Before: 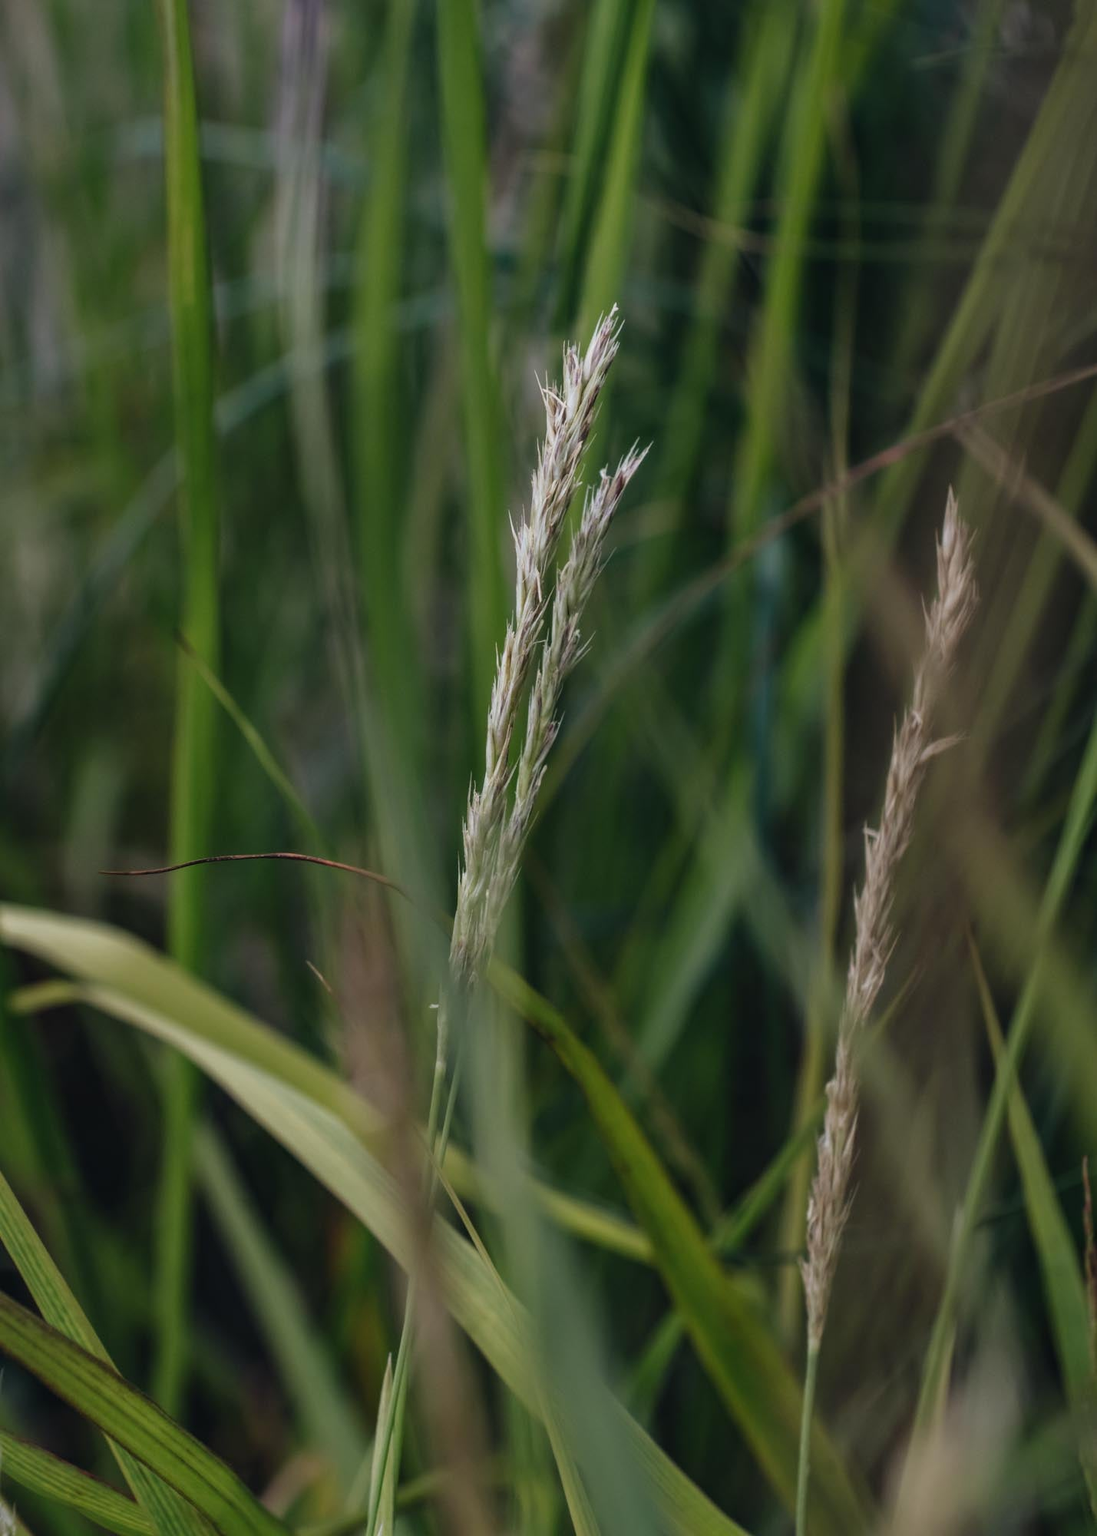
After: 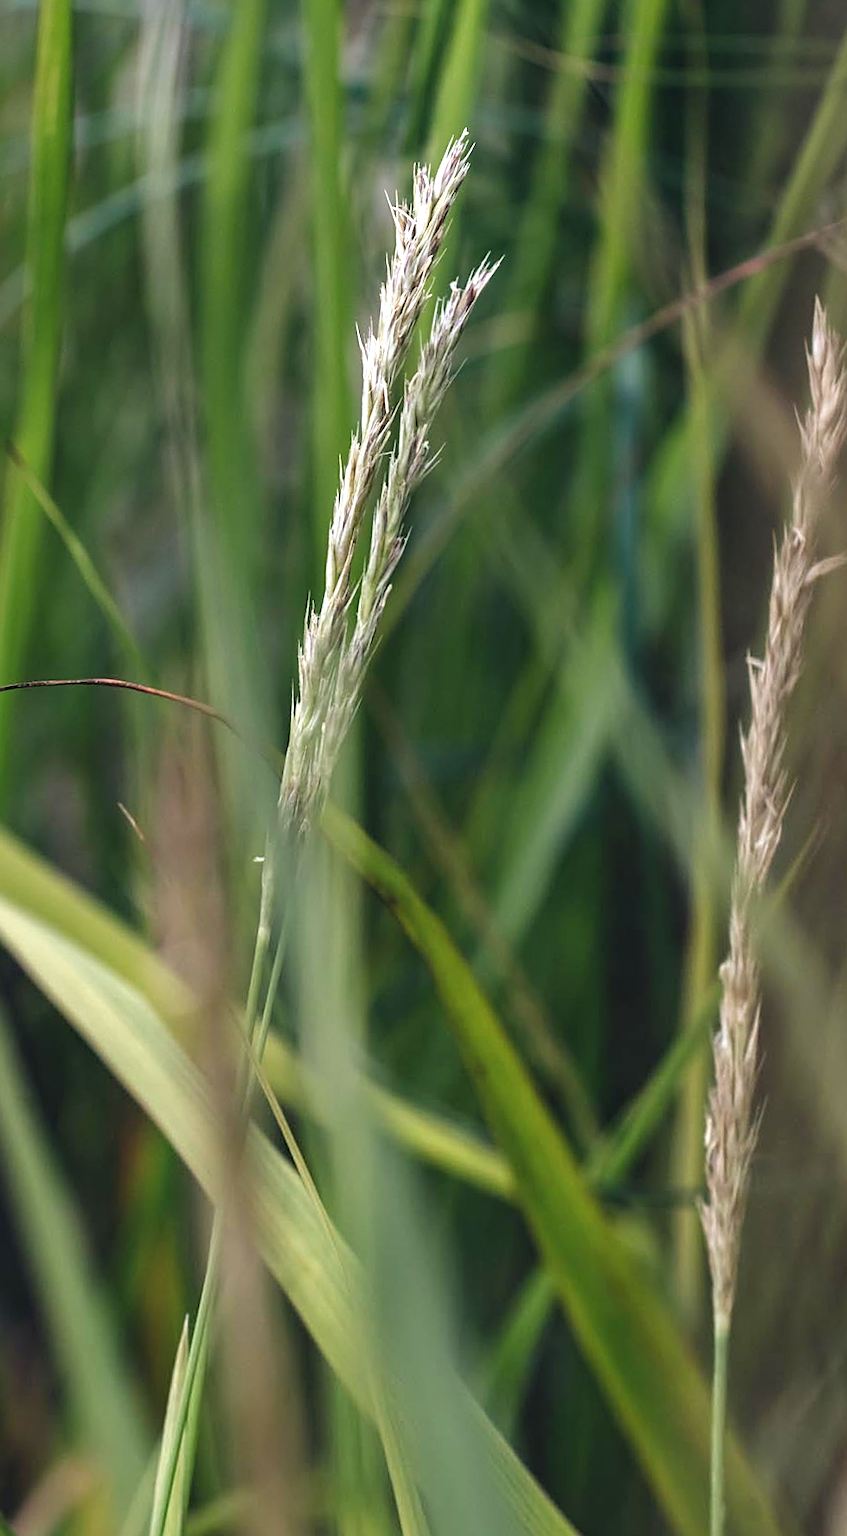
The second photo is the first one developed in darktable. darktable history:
rotate and perspective: rotation 0.72°, lens shift (vertical) -0.352, lens shift (horizontal) -0.051, crop left 0.152, crop right 0.859, crop top 0.019, crop bottom 0.964
crop: left 9.807%, top 6.259%, right 7.334%, bottom 2.177%
sharpen: on, module defaults
exposure: exposure 1 EV, compensate highlight preservation false
